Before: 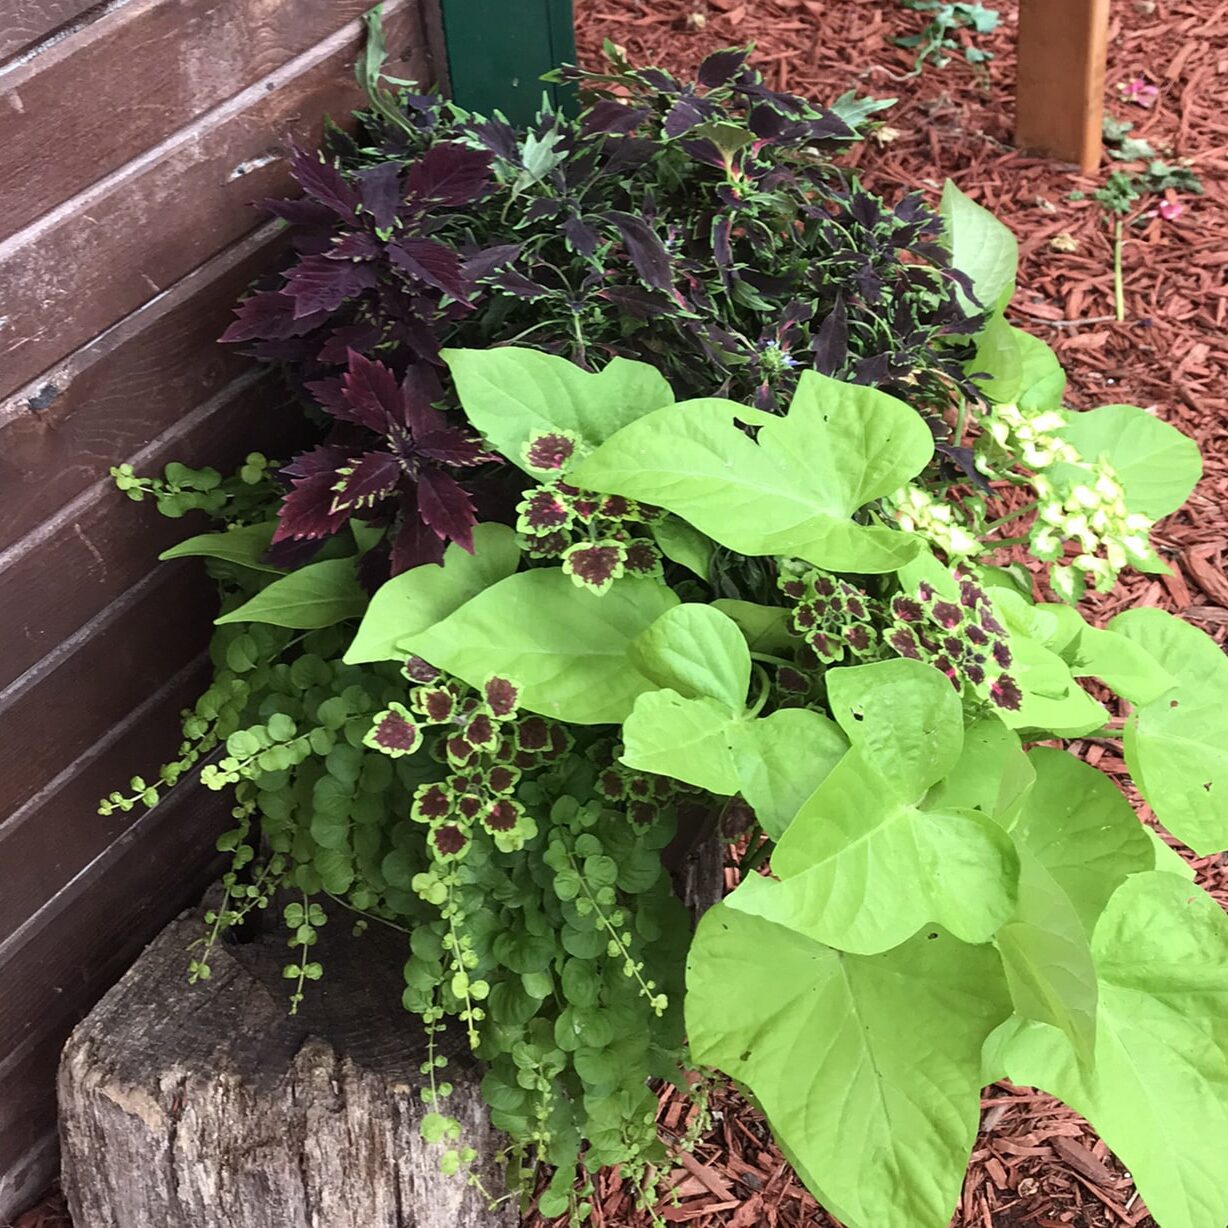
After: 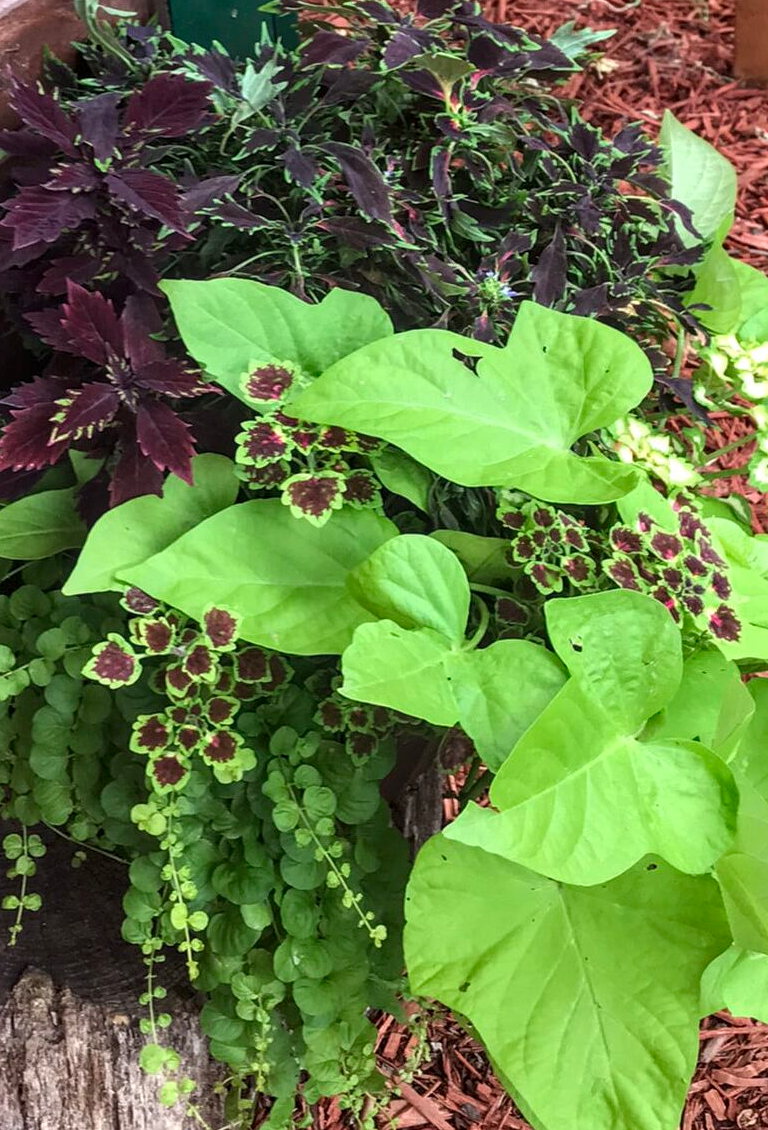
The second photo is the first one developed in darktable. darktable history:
crop and rotate: left 22.936%, top 5.638%, right 14.465%, bottom 2.31%
local contrast: on, module defaults
